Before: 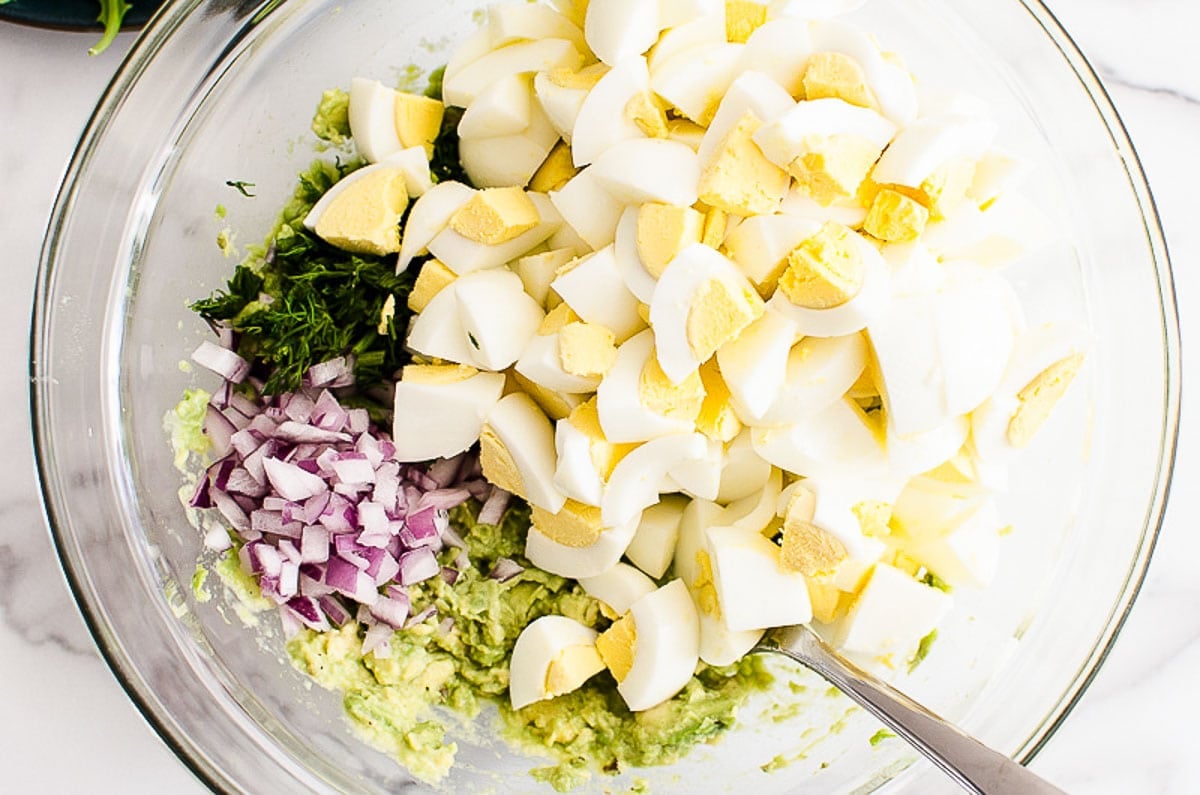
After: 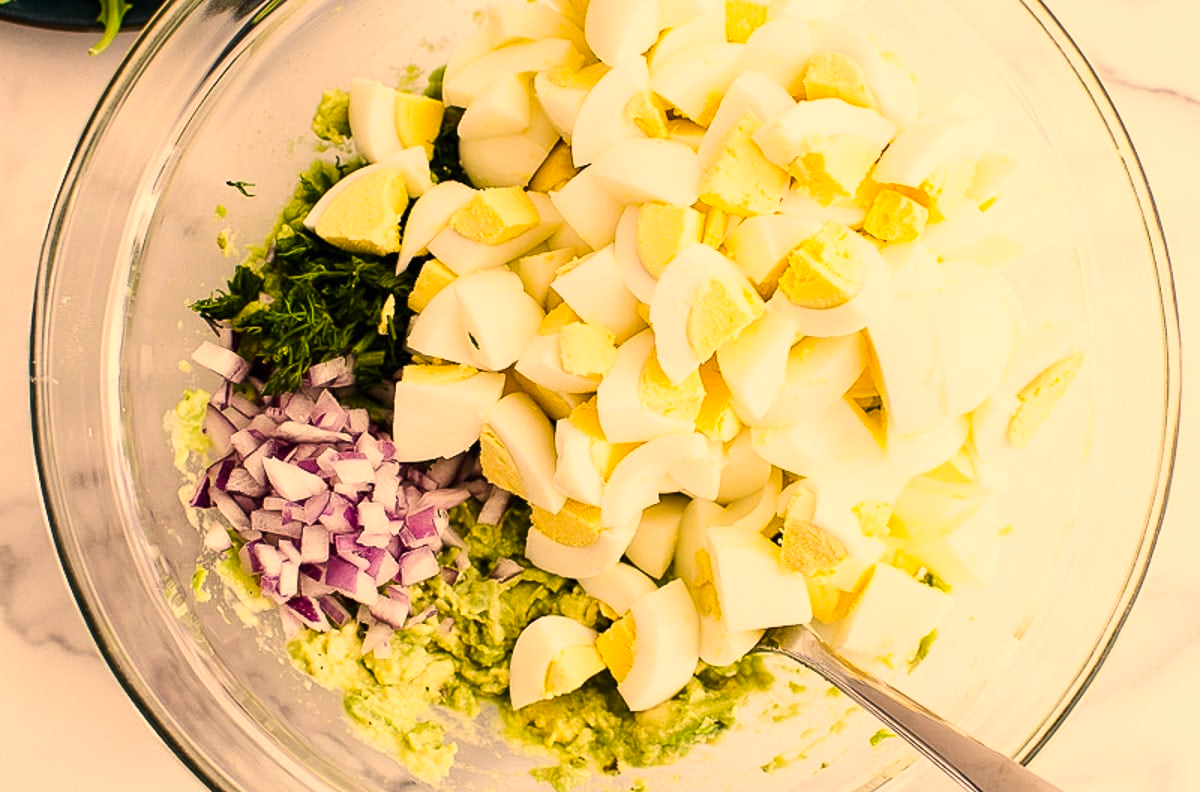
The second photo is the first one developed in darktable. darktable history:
crop: top 0.05%, bottom 0.098%
color correction: highlights a* 15, highlights b* 31.55
